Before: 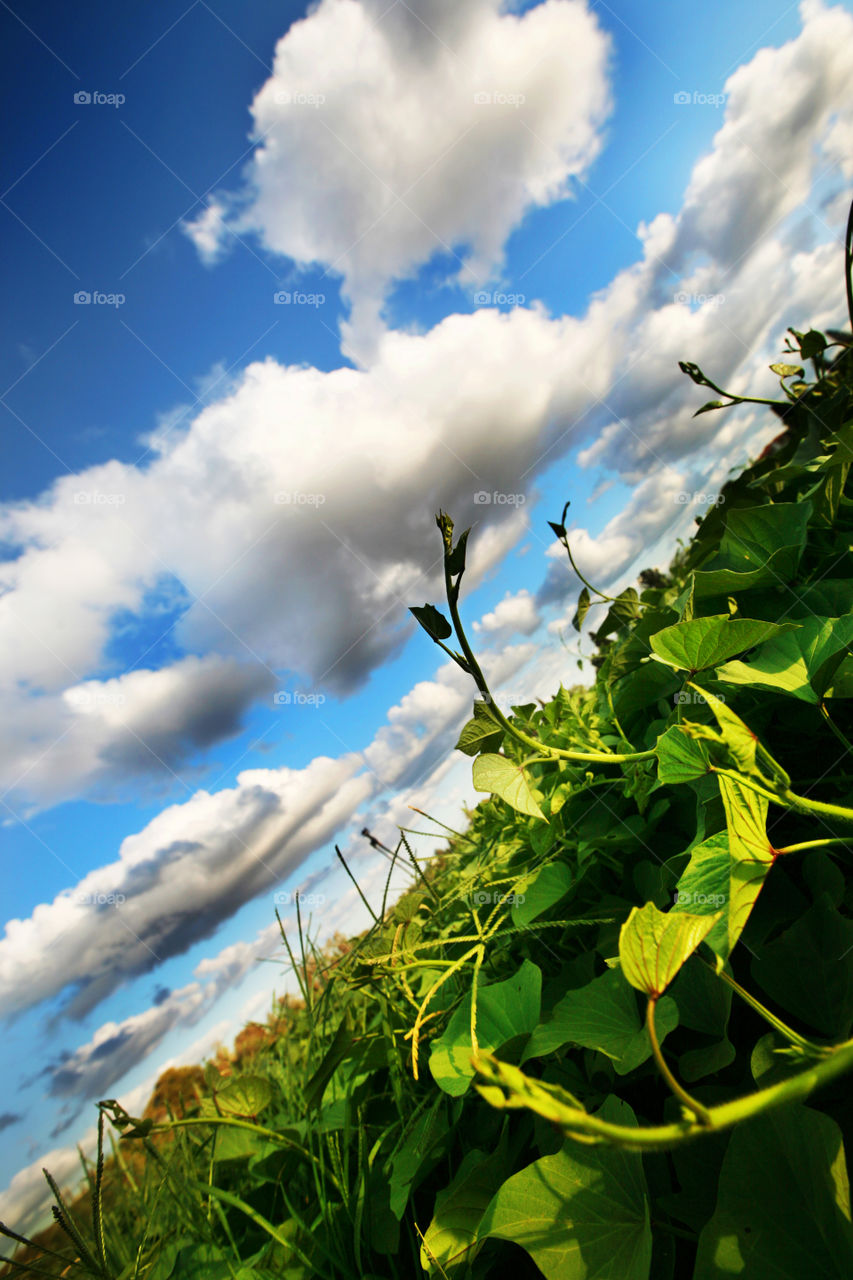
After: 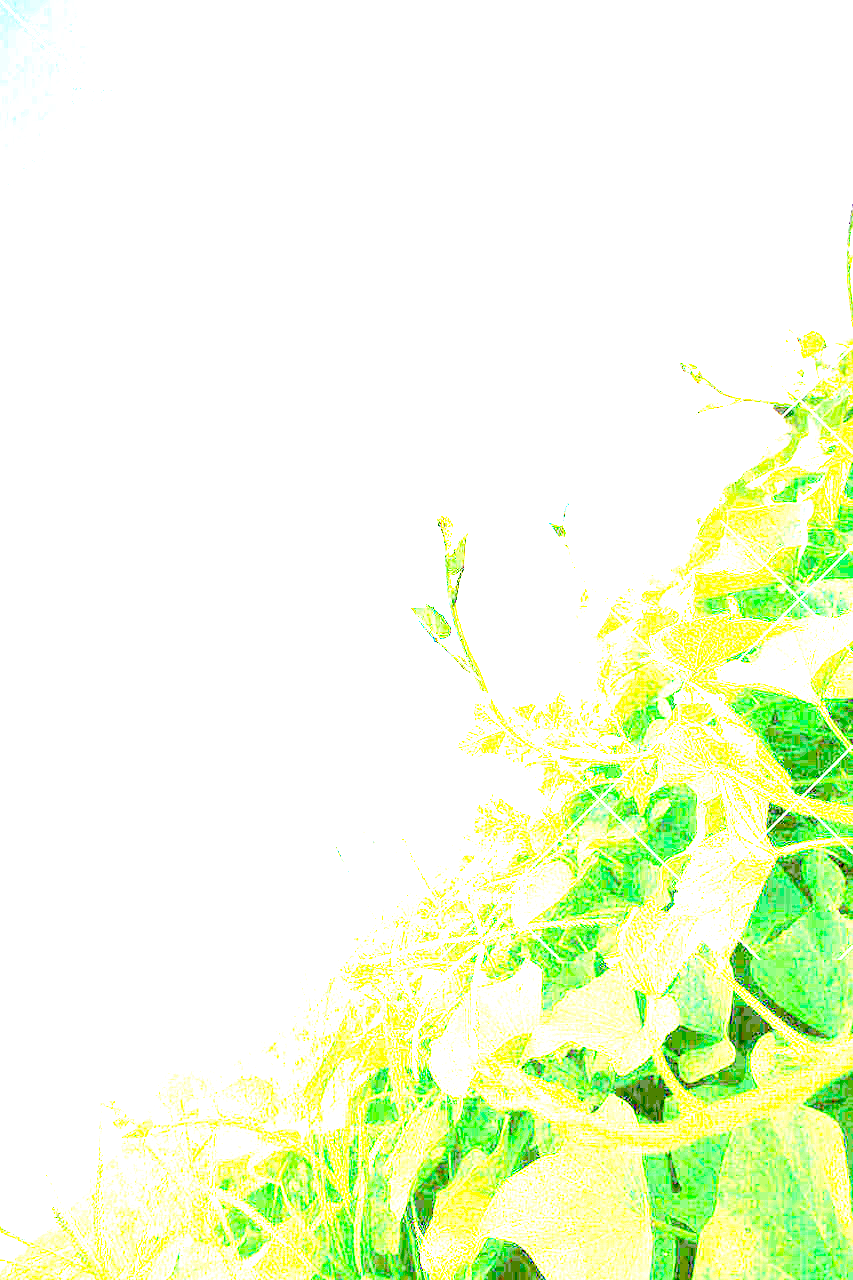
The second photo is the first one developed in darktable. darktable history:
exposure: exposure 7.914 EV, compensate highlight preservation false
